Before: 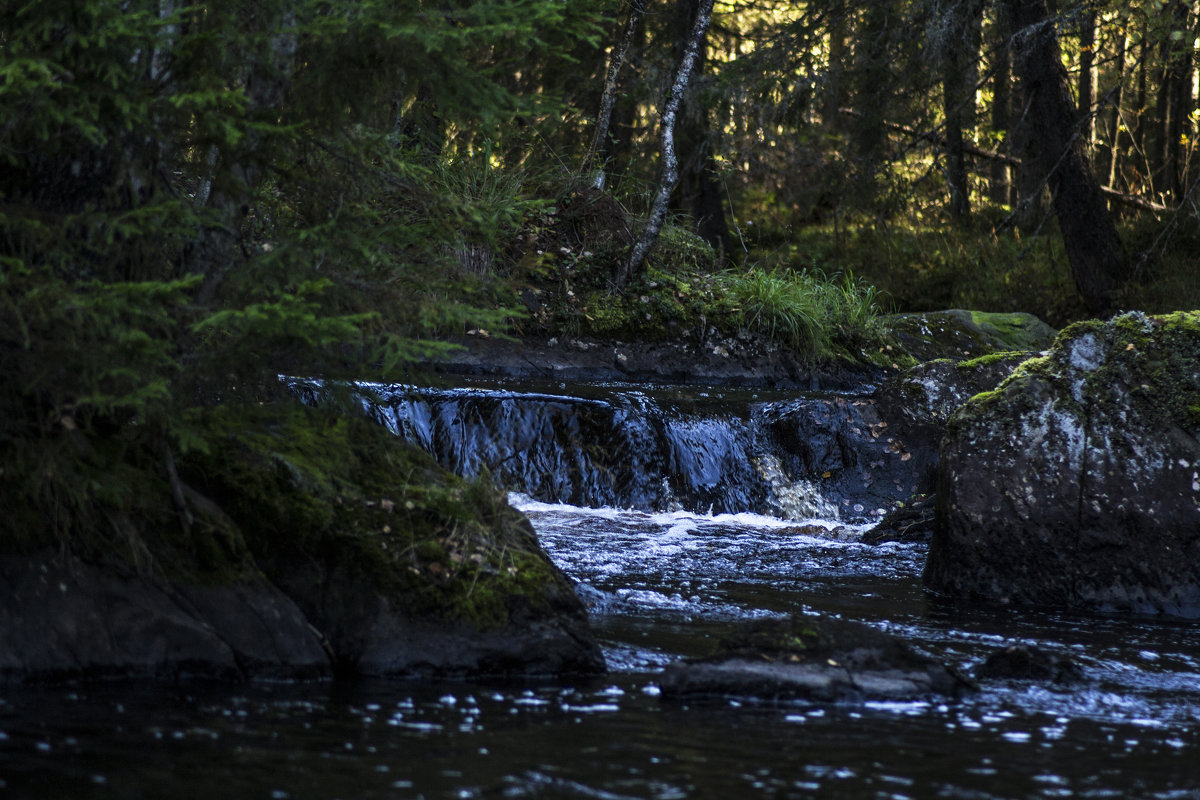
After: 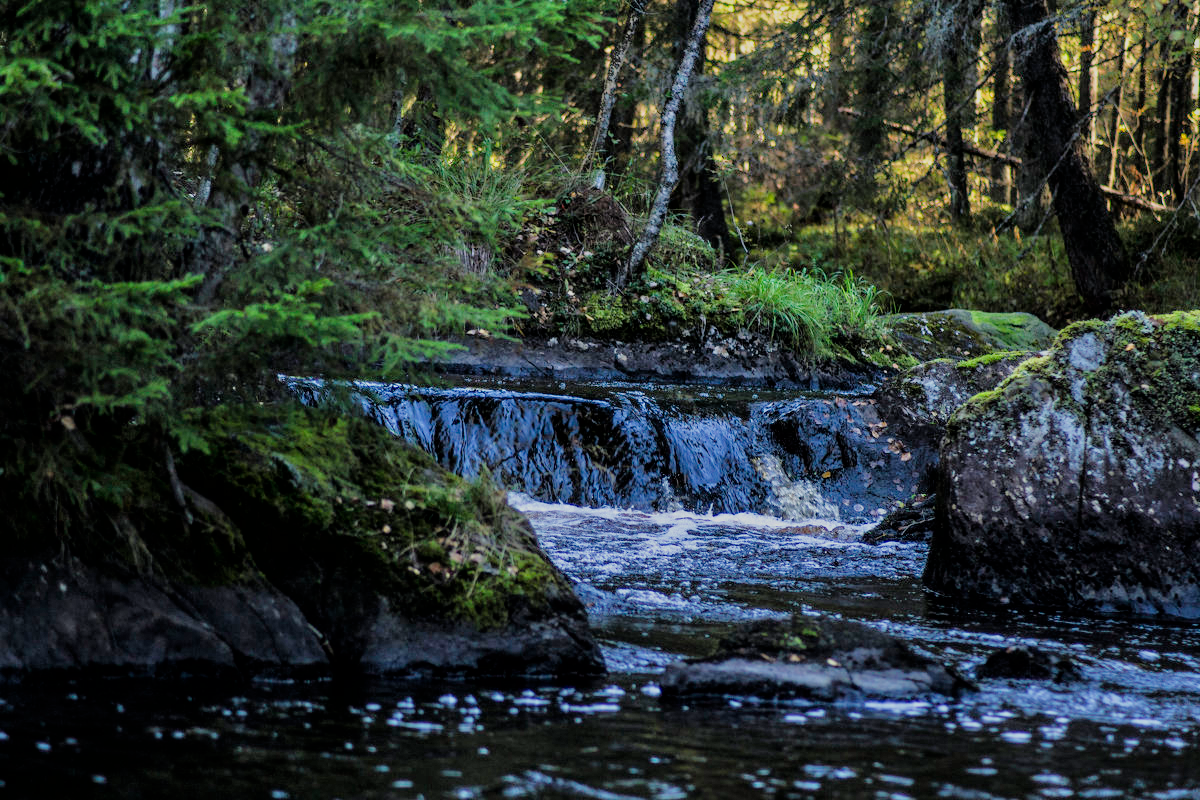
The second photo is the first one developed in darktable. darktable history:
filmic rgb: black relative exposure -6.92 EV, white relative exposure 5.62 EV, hardness 2.85
tone equalizer: -8 EV 1.96 EV, -7 EV 1.96 EV, -6 EV 2 EV, -5 EV 1.98 EV, -4 EV 1.99 EV, -3 EV 1.47 EV, -2 EV 0.98 EV, -1 EV 0.502 EV
